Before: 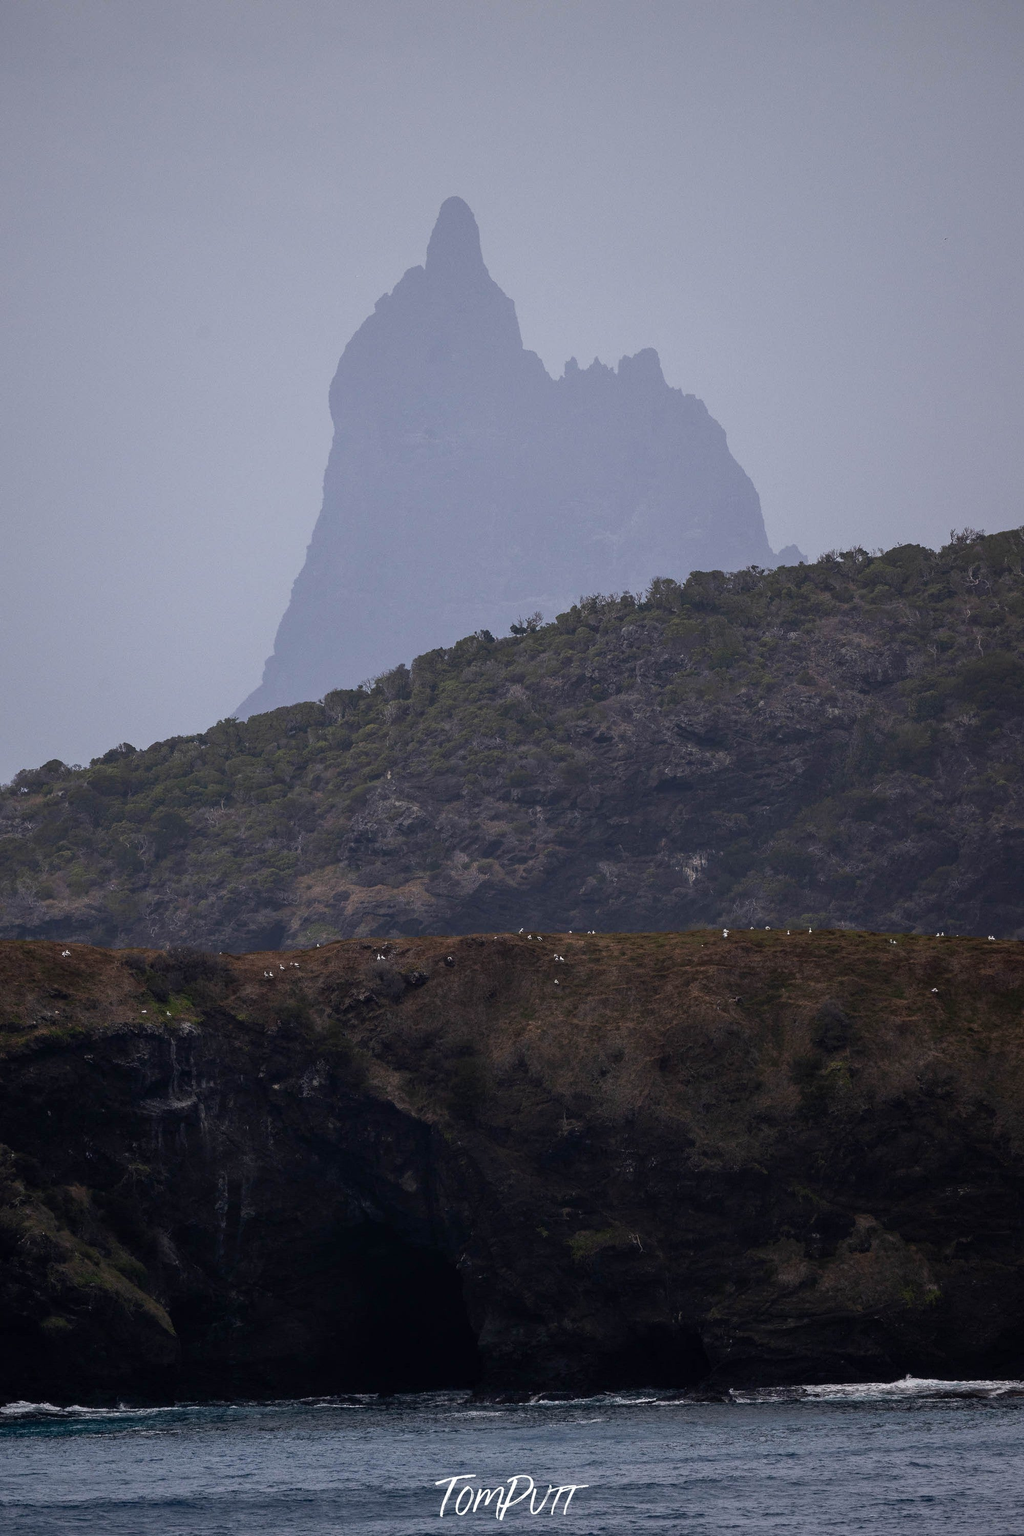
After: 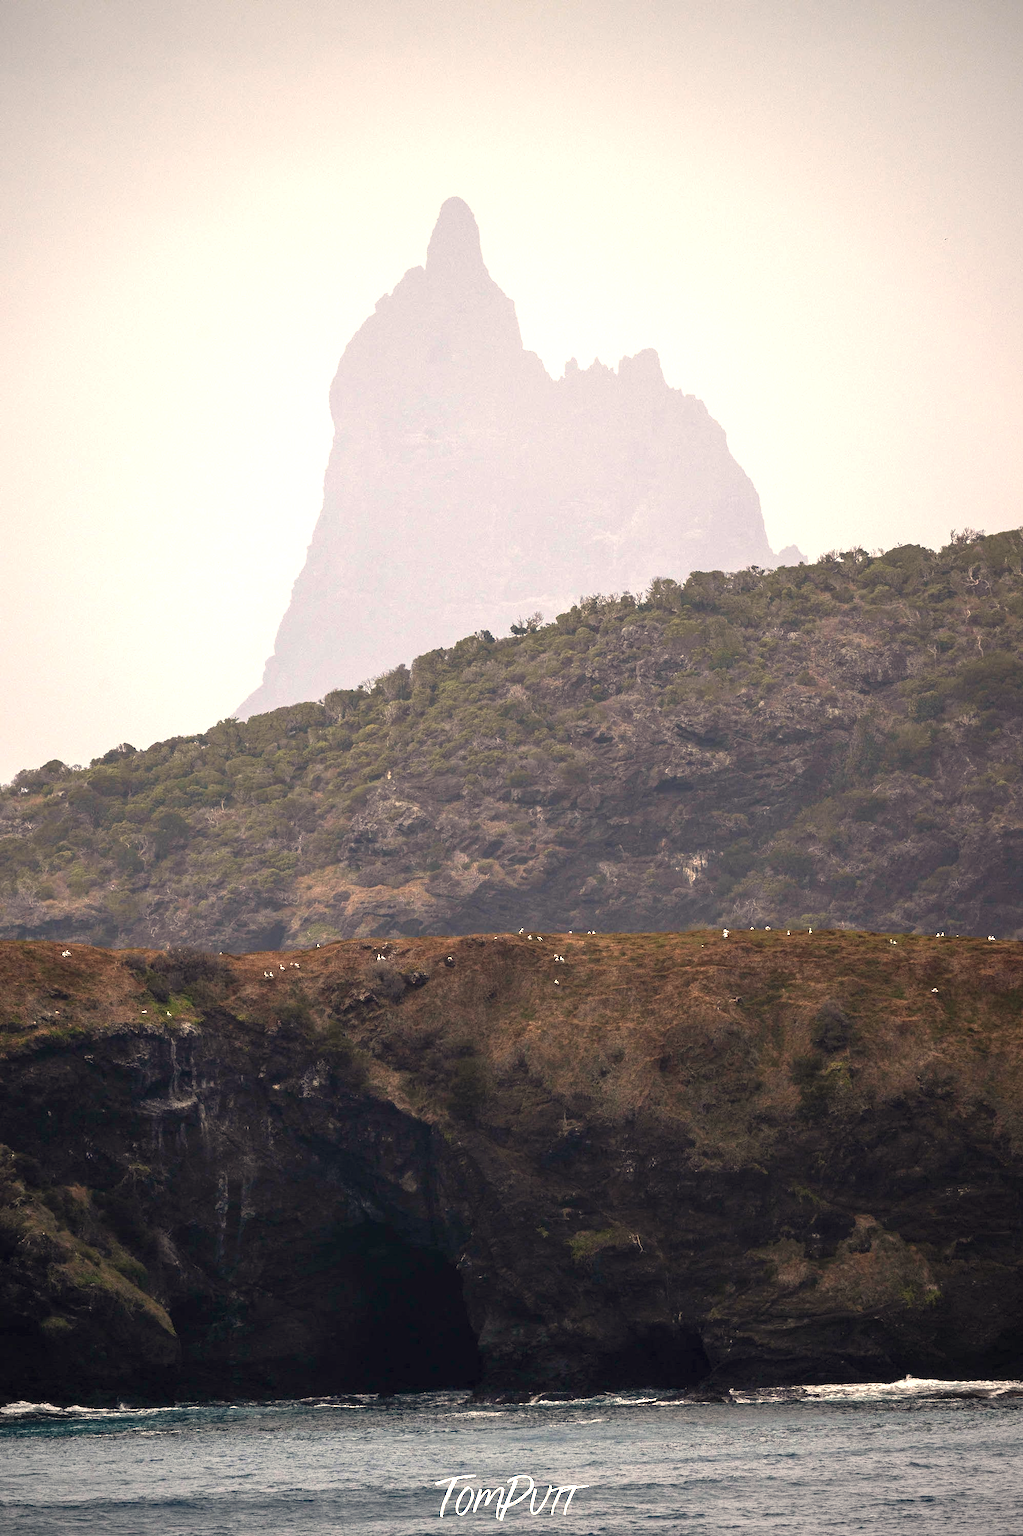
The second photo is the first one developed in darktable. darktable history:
white balance: red 1.123, blue 0.83
exposure: black level correction 0, exposure 1.5 EV, compensate exposure bias true, compensate highlight preservation false
vignetting: fall-off radius 60.92%
